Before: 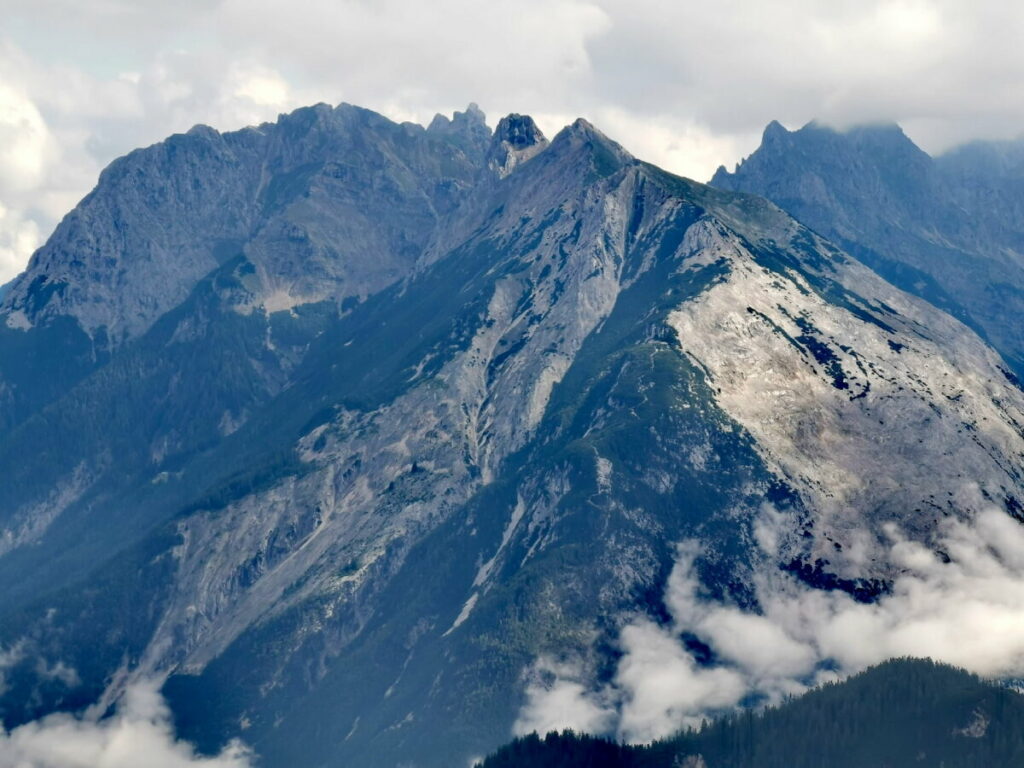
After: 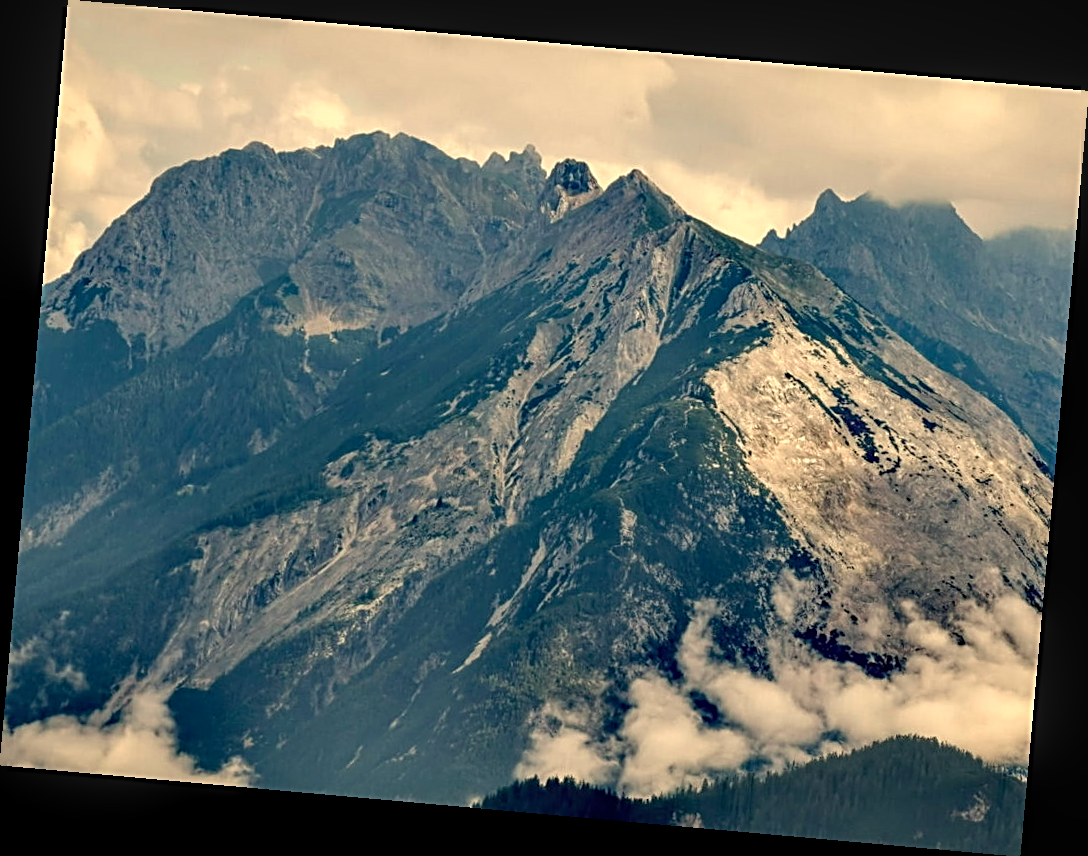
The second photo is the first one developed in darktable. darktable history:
local contrast: on, module defaults
sharpen: radius 2.543, amount 0.636
white balance: red 1.138, green 0.996, blue 0.812
rotate and perspective: rotation 5.12°, automatic cropping off
